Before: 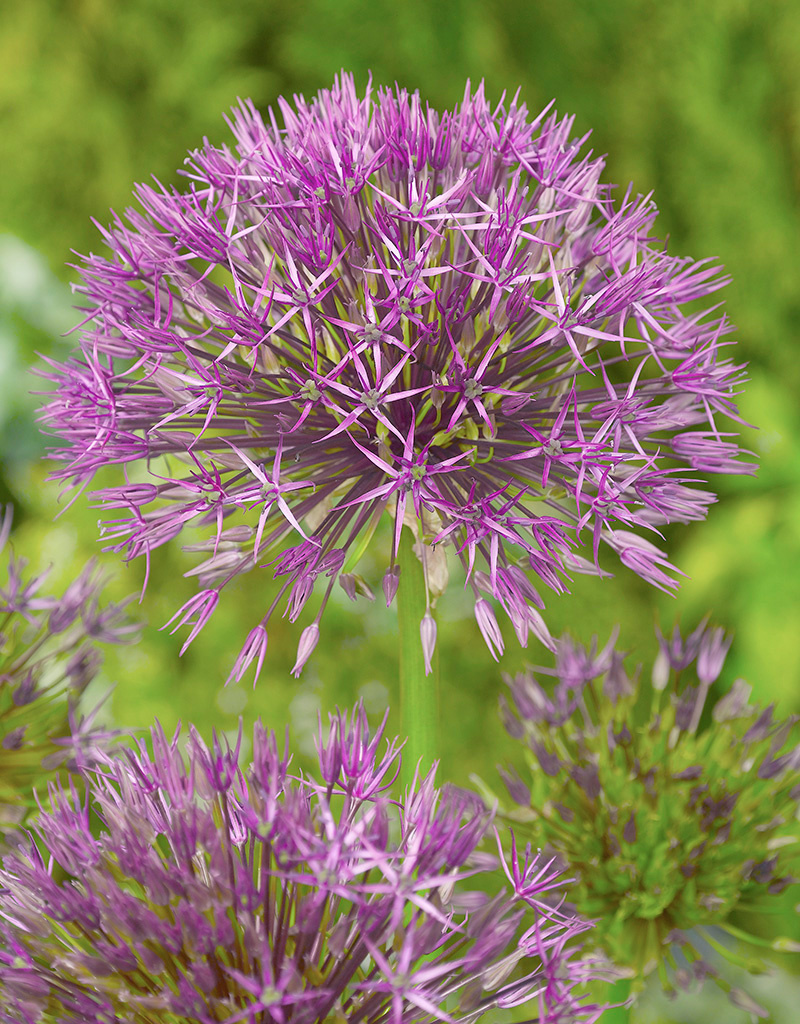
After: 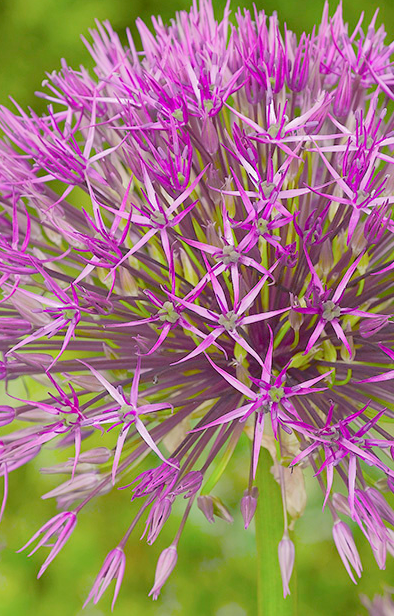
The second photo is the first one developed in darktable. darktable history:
tone curve: curves: ch0 [(0, 0) (0.003, 0.048) (0.011, 0.055) (0.025, 0.065) (0.044, 0.089) (0.069, 0.111) (0.1, 0.132) (0.136, 0.163) (0.177, 0.21) (0.224, 0.259) (0.277, 0.323) (0.335, 0.385) (0.399, 0.442) (0.468, 0.508) (0.543, 0.578) (0.623, 0.648) (0.709, 0.716) (0.801, 0.781) (0.898, 0.845) (1, 1)], color space Lab, linked channels, preserve colors none
contrast brightness saturation: saturation 0.102
crop: left 17.768%, top 7.705%, right 32.963%, bottom 32.12%
